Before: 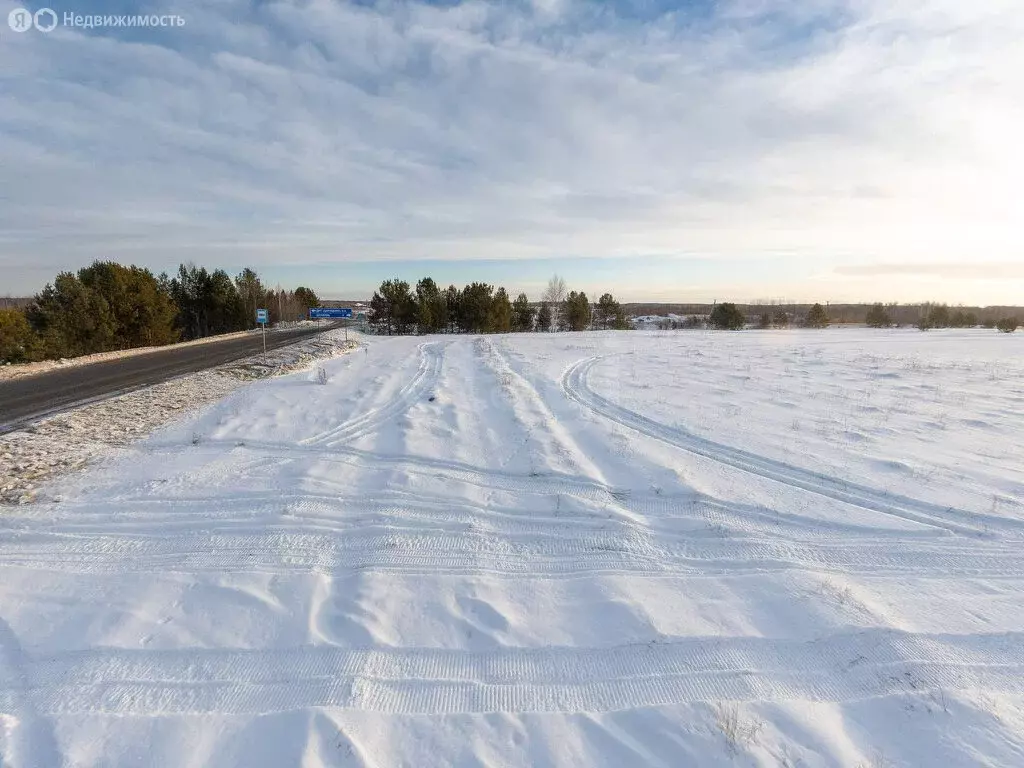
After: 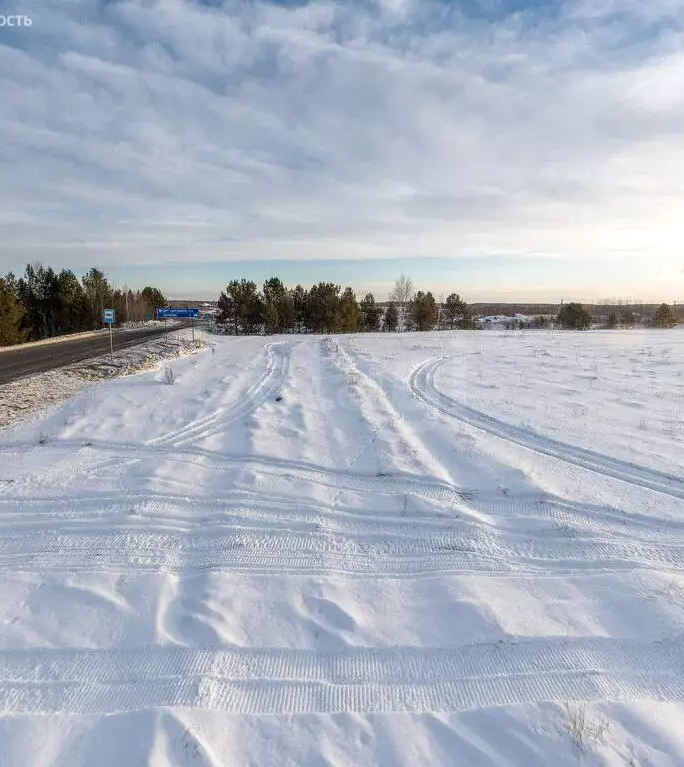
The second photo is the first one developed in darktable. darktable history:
crop and rotate: left 14.947%, right 18.187%
local contrast: on, module defaults
